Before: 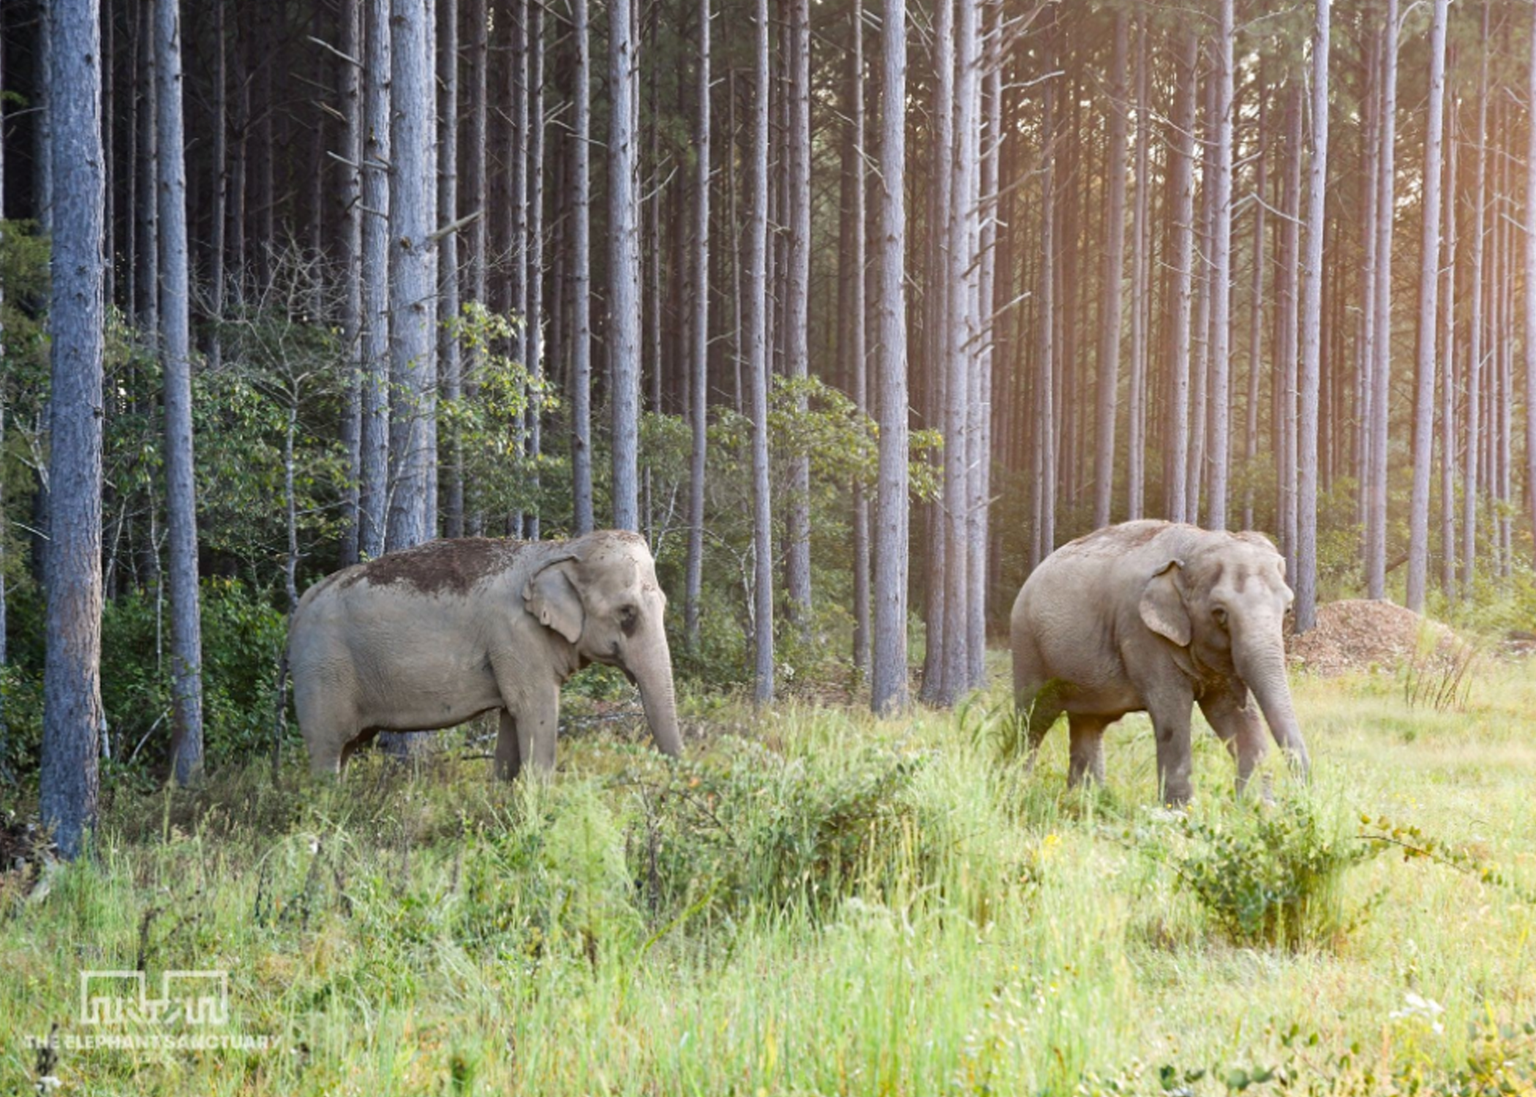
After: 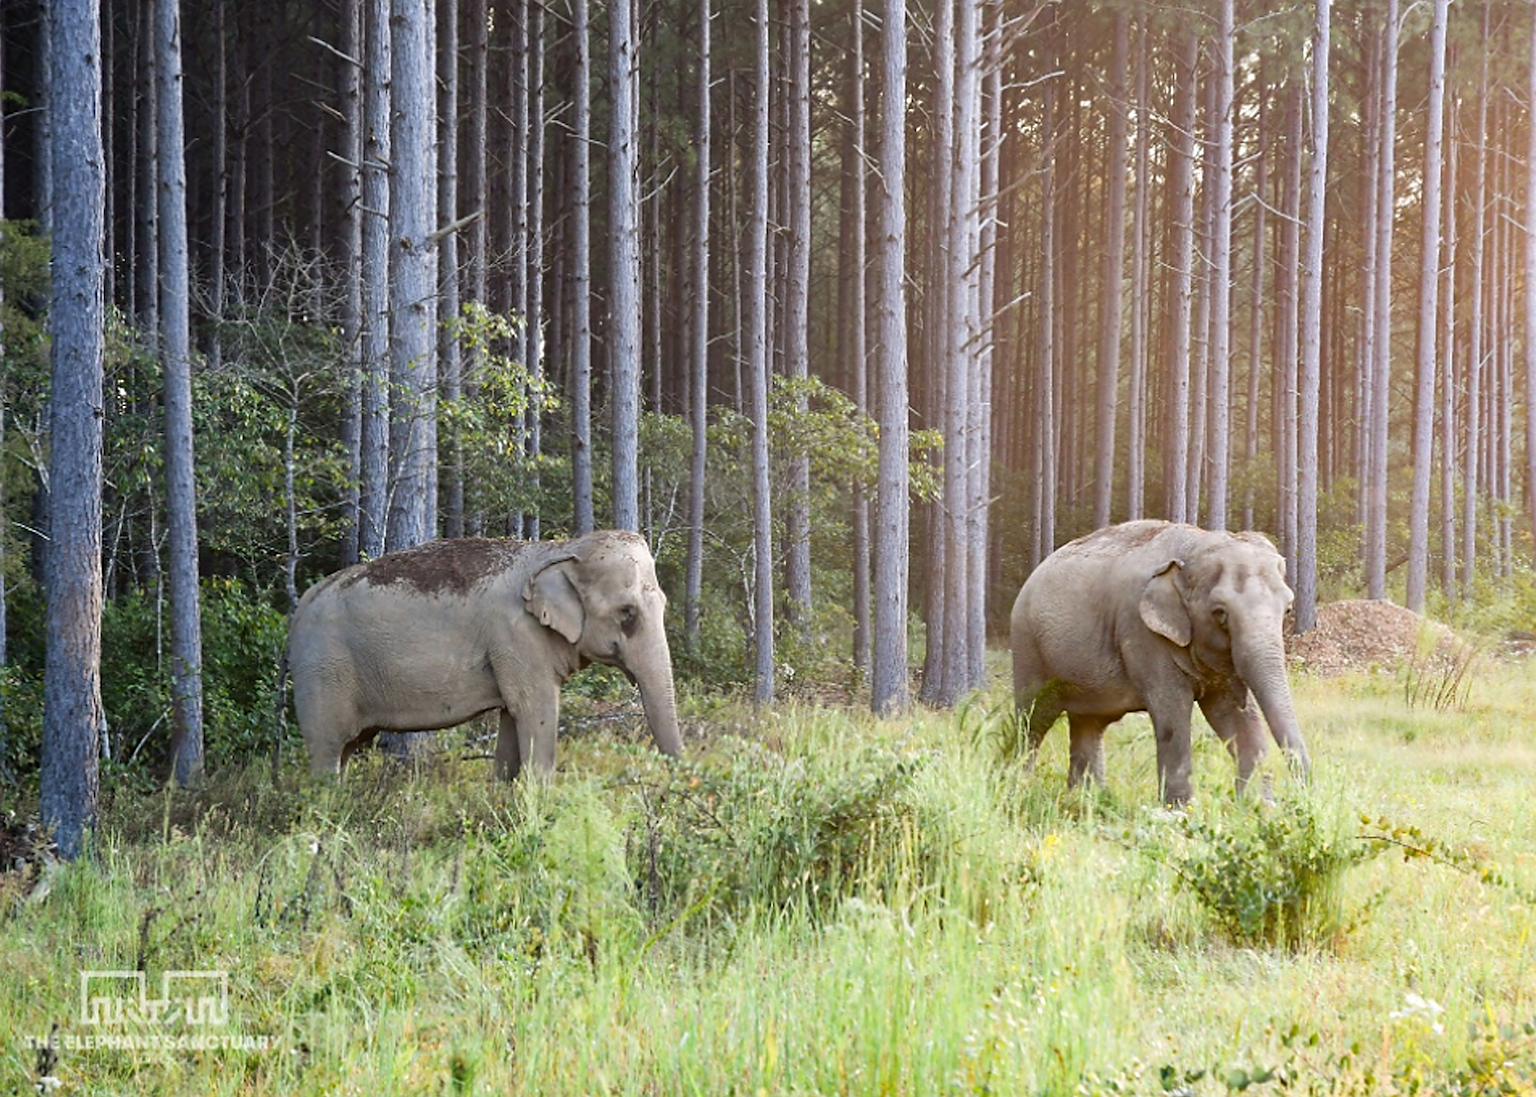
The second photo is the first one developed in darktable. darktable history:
sharpen: radius 1.355, amount 1.235, threshold 0.657
